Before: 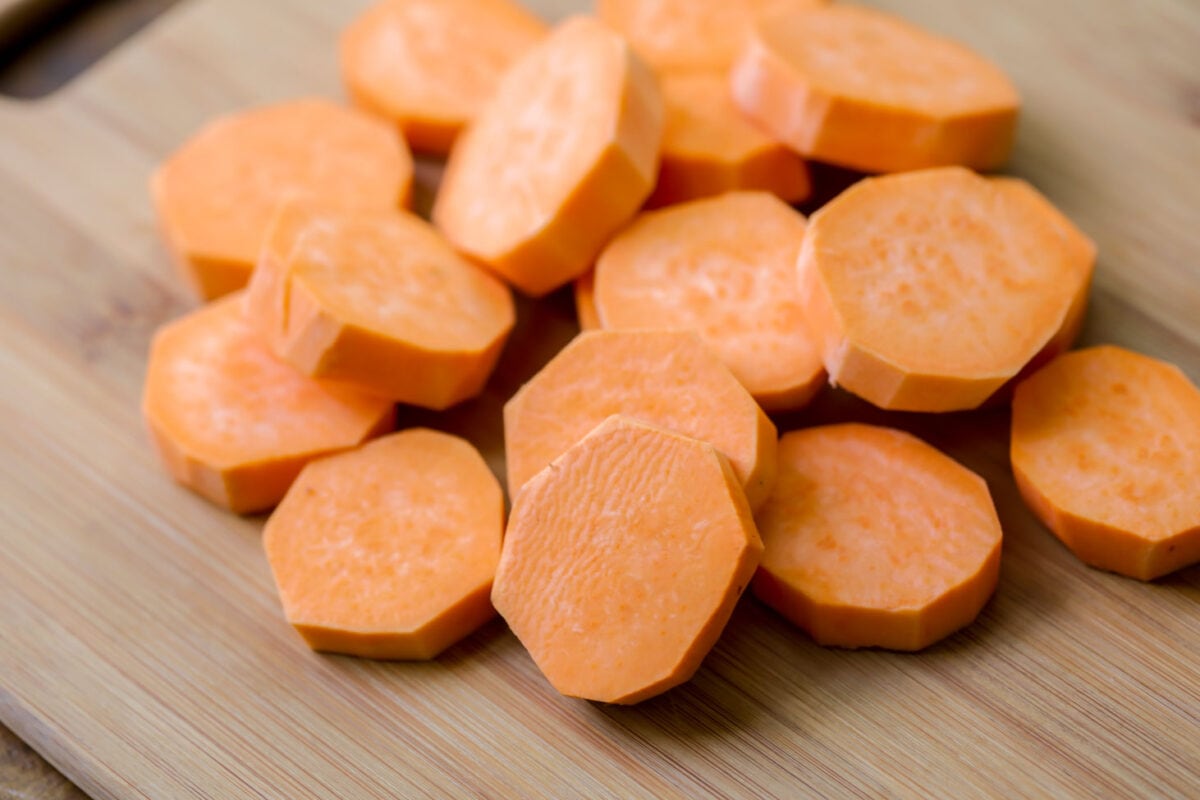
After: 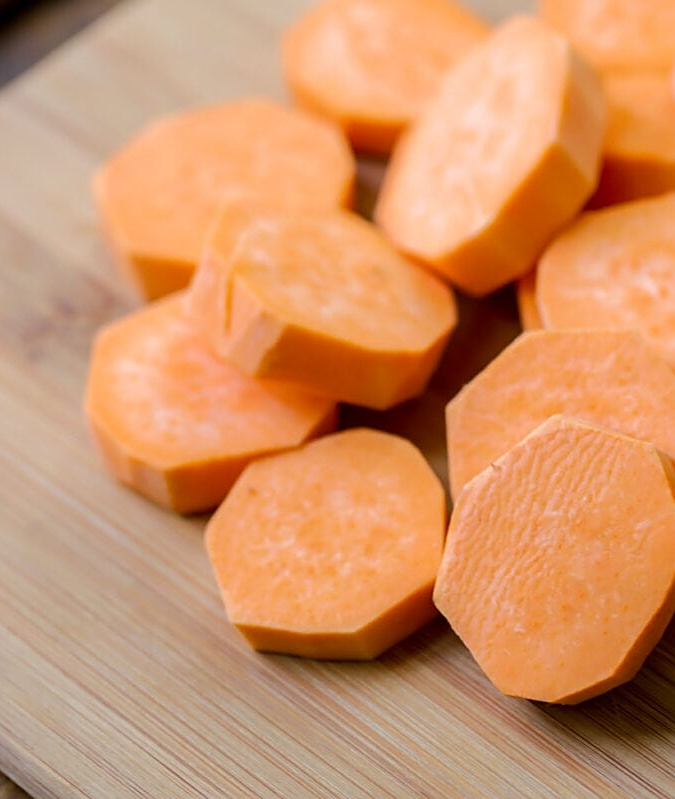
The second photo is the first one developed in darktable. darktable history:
sharpen: on, module defaults
crop: left 4.902%, right 38.813%
